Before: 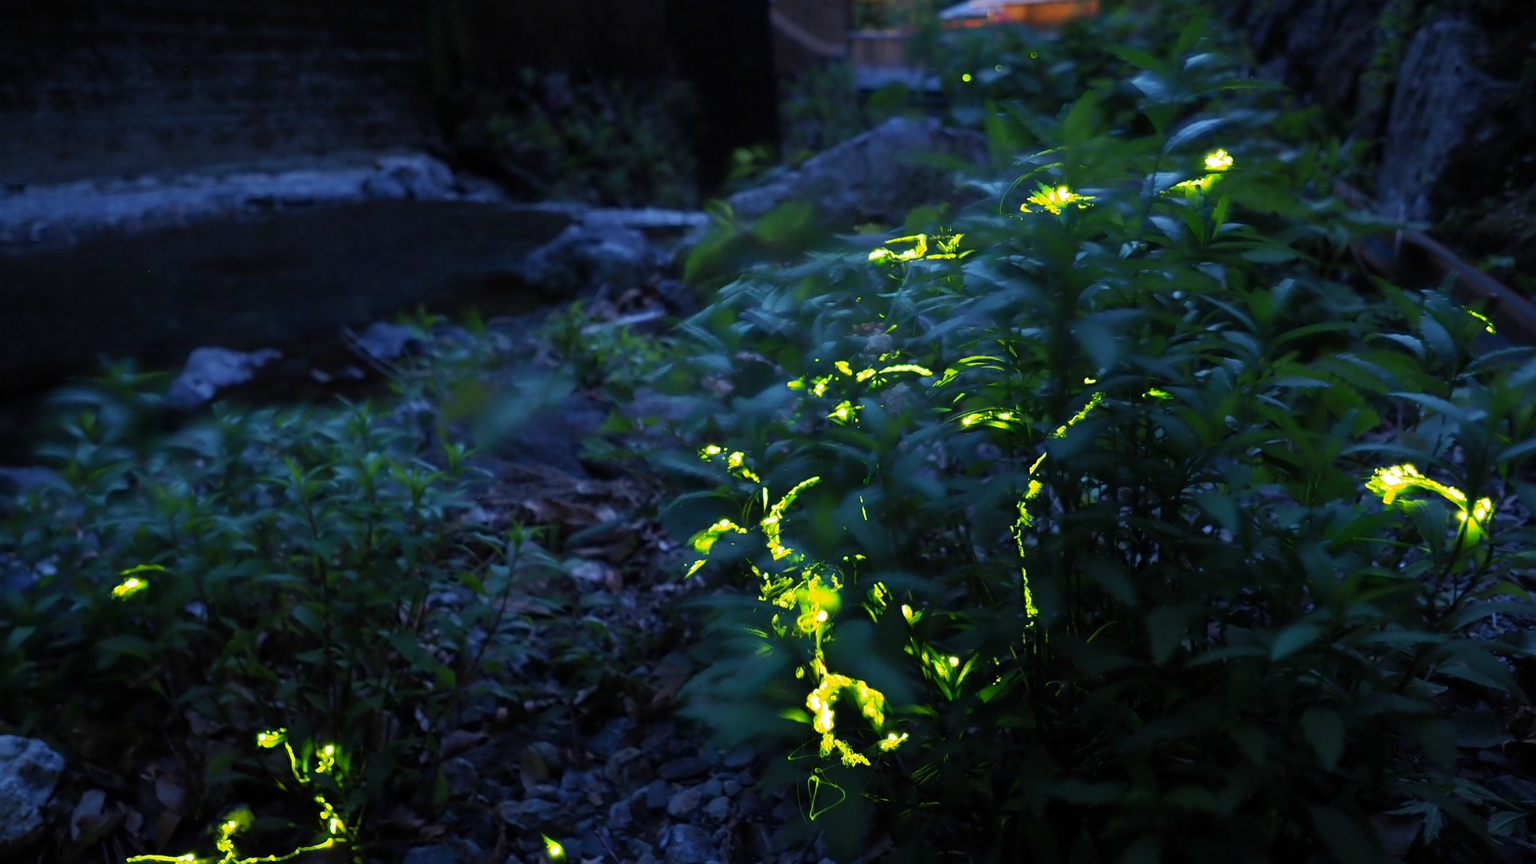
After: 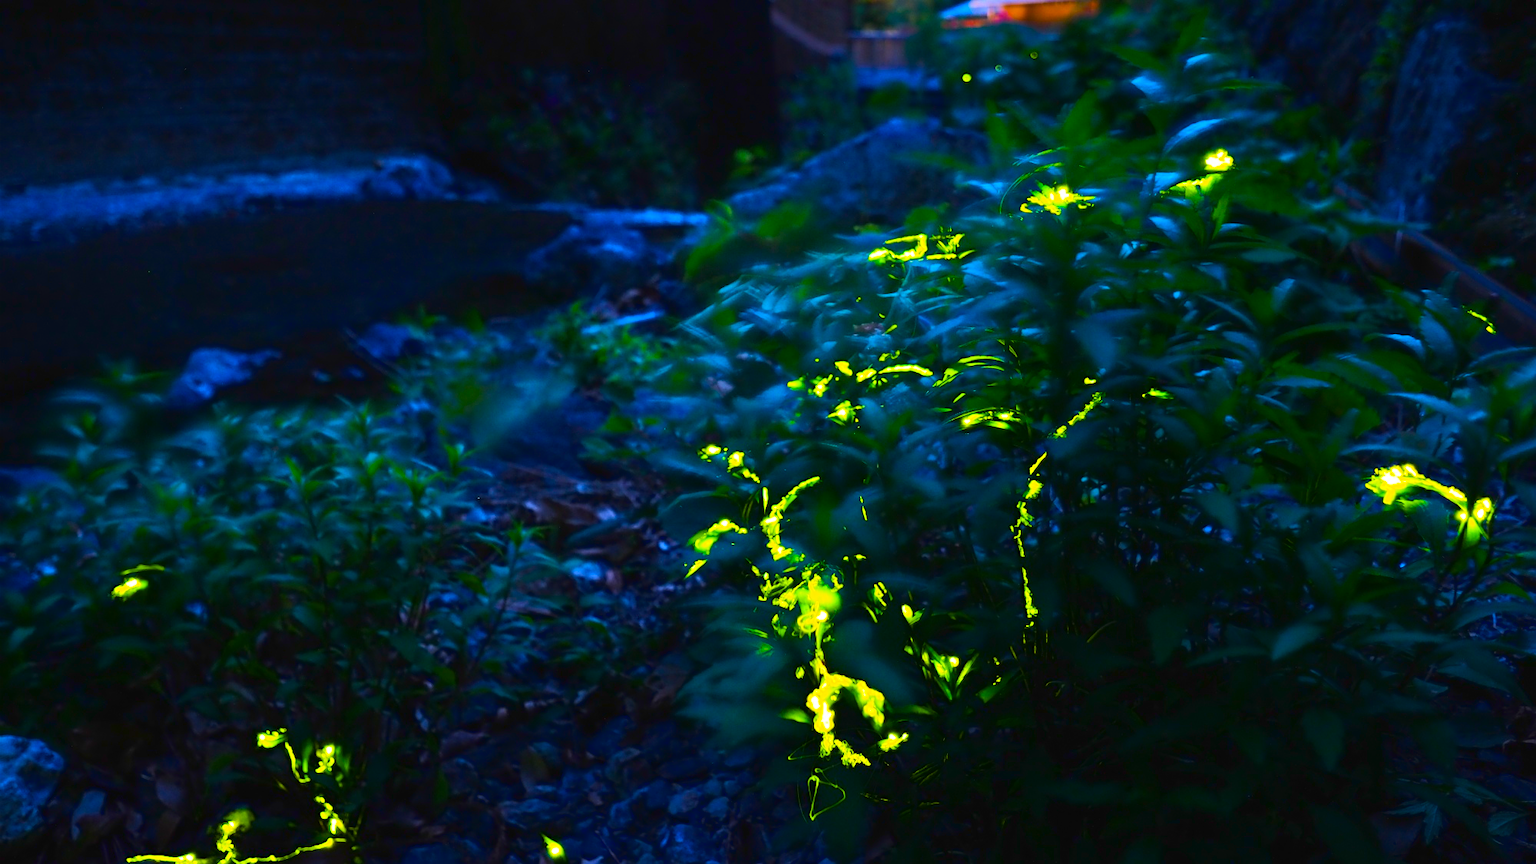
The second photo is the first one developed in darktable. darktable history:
tone curve: curves: ch0 [(0, 0.023) (0.103, 0.087) (0.295, 0.297) (0.445, 0.531) (0.553, 0.665) (0.735, 0.843) (0.994, 1)]; ch1 [(0, 0) (0.414, 0.395) (0.447, 0.447) (0.485, 0.495) (0.512, 0.523) (0.542, 0.581) (0.581, 0.632) (0.646, 0.715) (1, 1)]; ch2 [(0, 0) (0.369, 0.388) (0.449, 0.431) (0.478, 0.471) (0.516, 0.517) (0.579, 0.624) (0.674, 0.775) (1, 1)], color space Lab, linked channels, preserve colors none
color balance rgb: linear chroma grading › global chroma 14.882%, perceptual saturation grading › global saturation 31.006%, global vibrance 50.763%
tone equalizer: edges refinement/feathering 500, mask exposure compensation -1.57 EV, preserve details no
